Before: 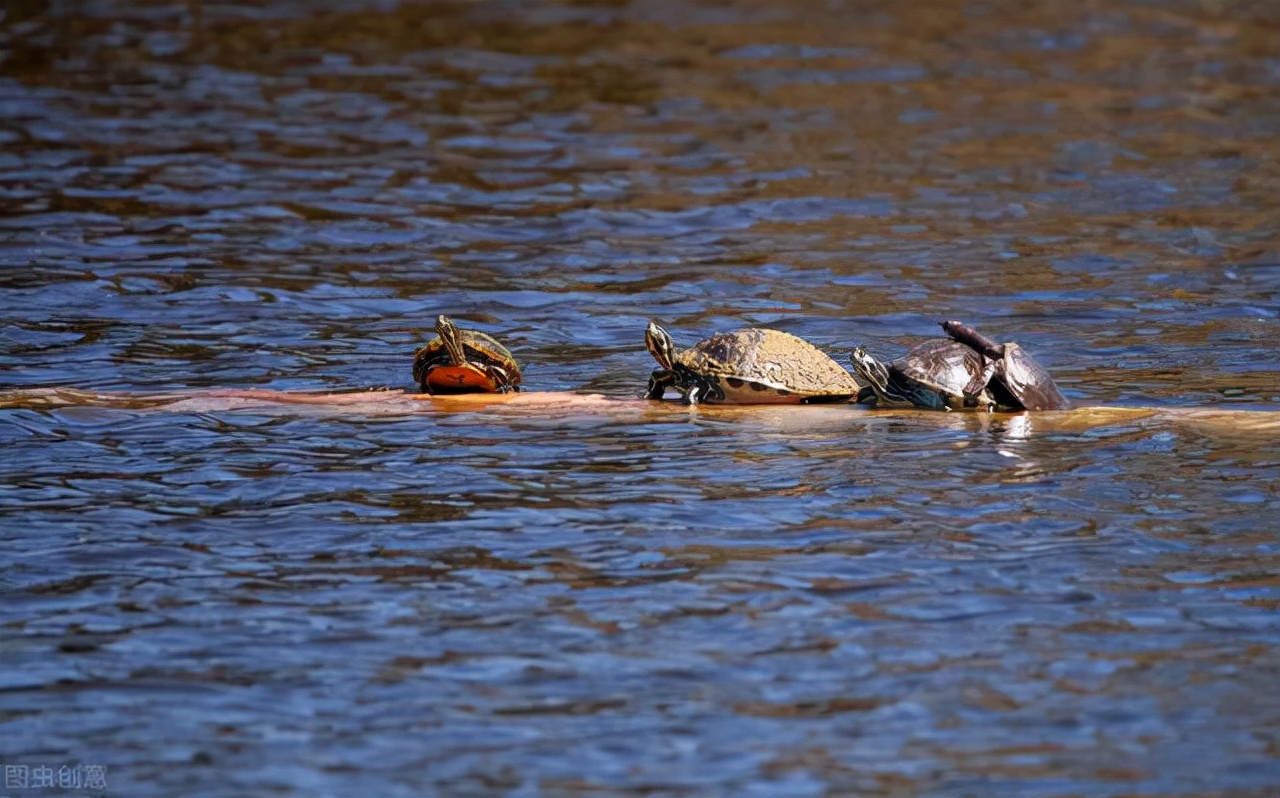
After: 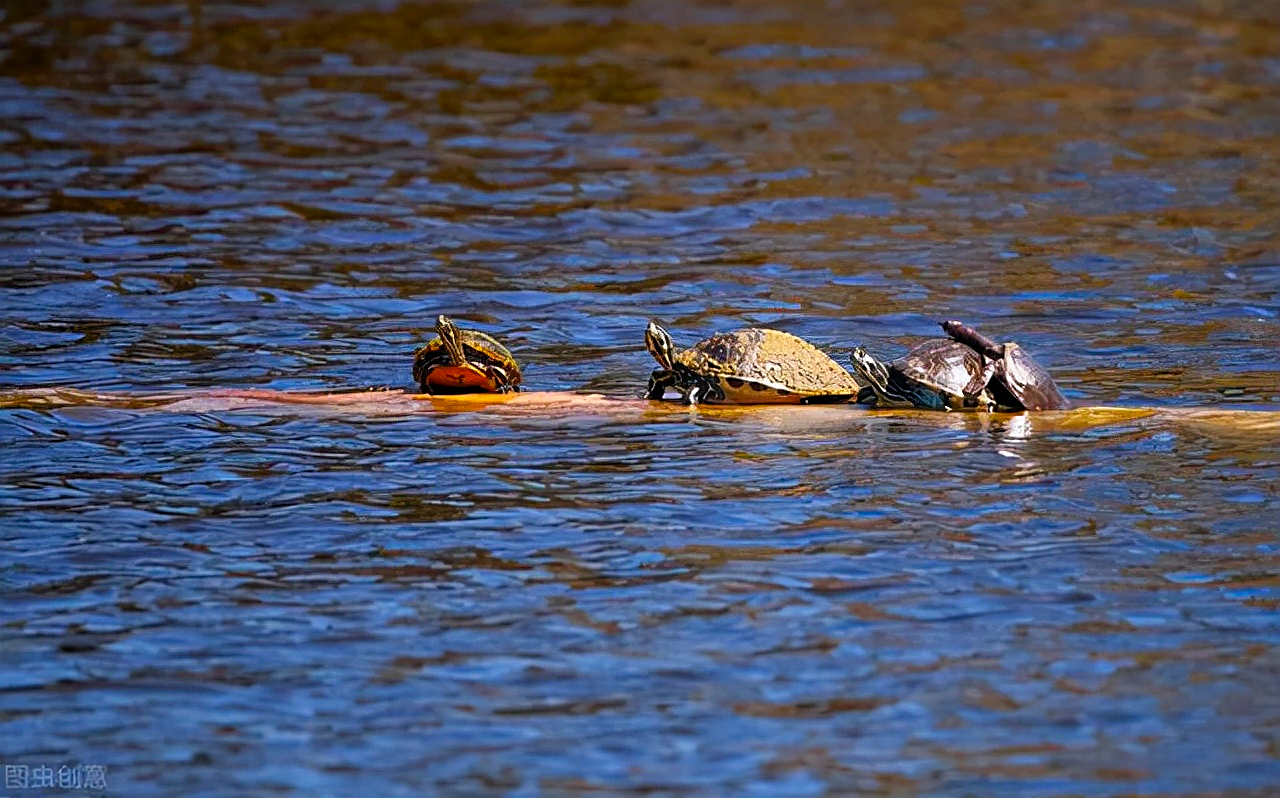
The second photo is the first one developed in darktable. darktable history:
sharpen: amount 0.581
color balance rgb: linear chroma grading › global chroma 9.74%, perceptual saturation grading › global saturation 30.729%
